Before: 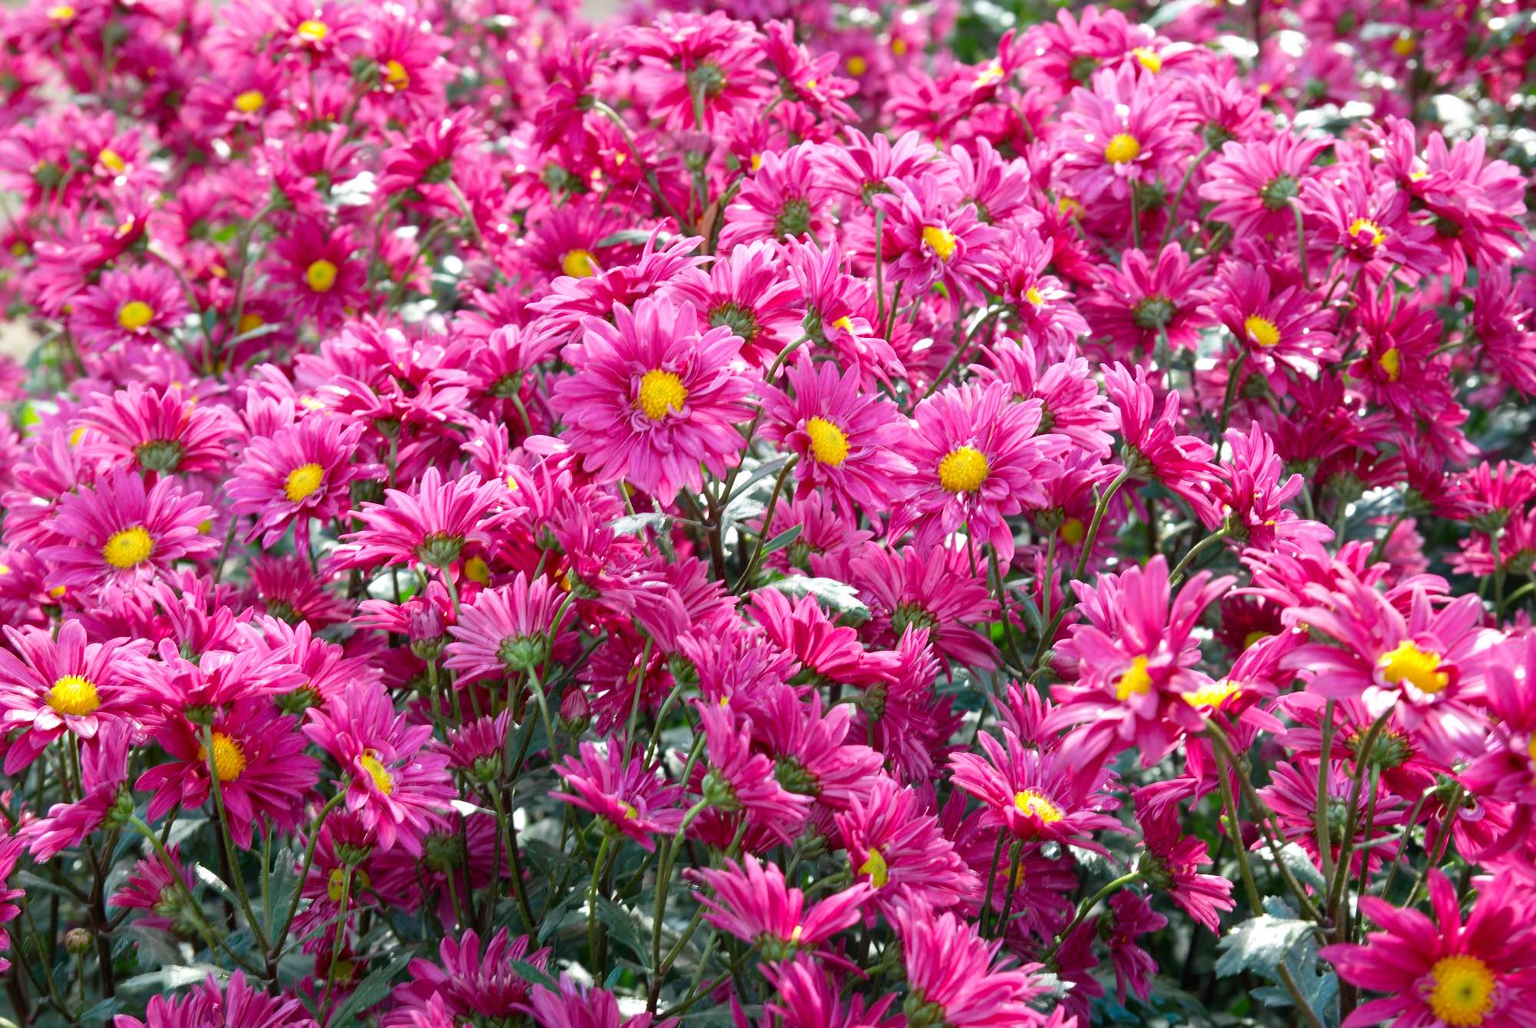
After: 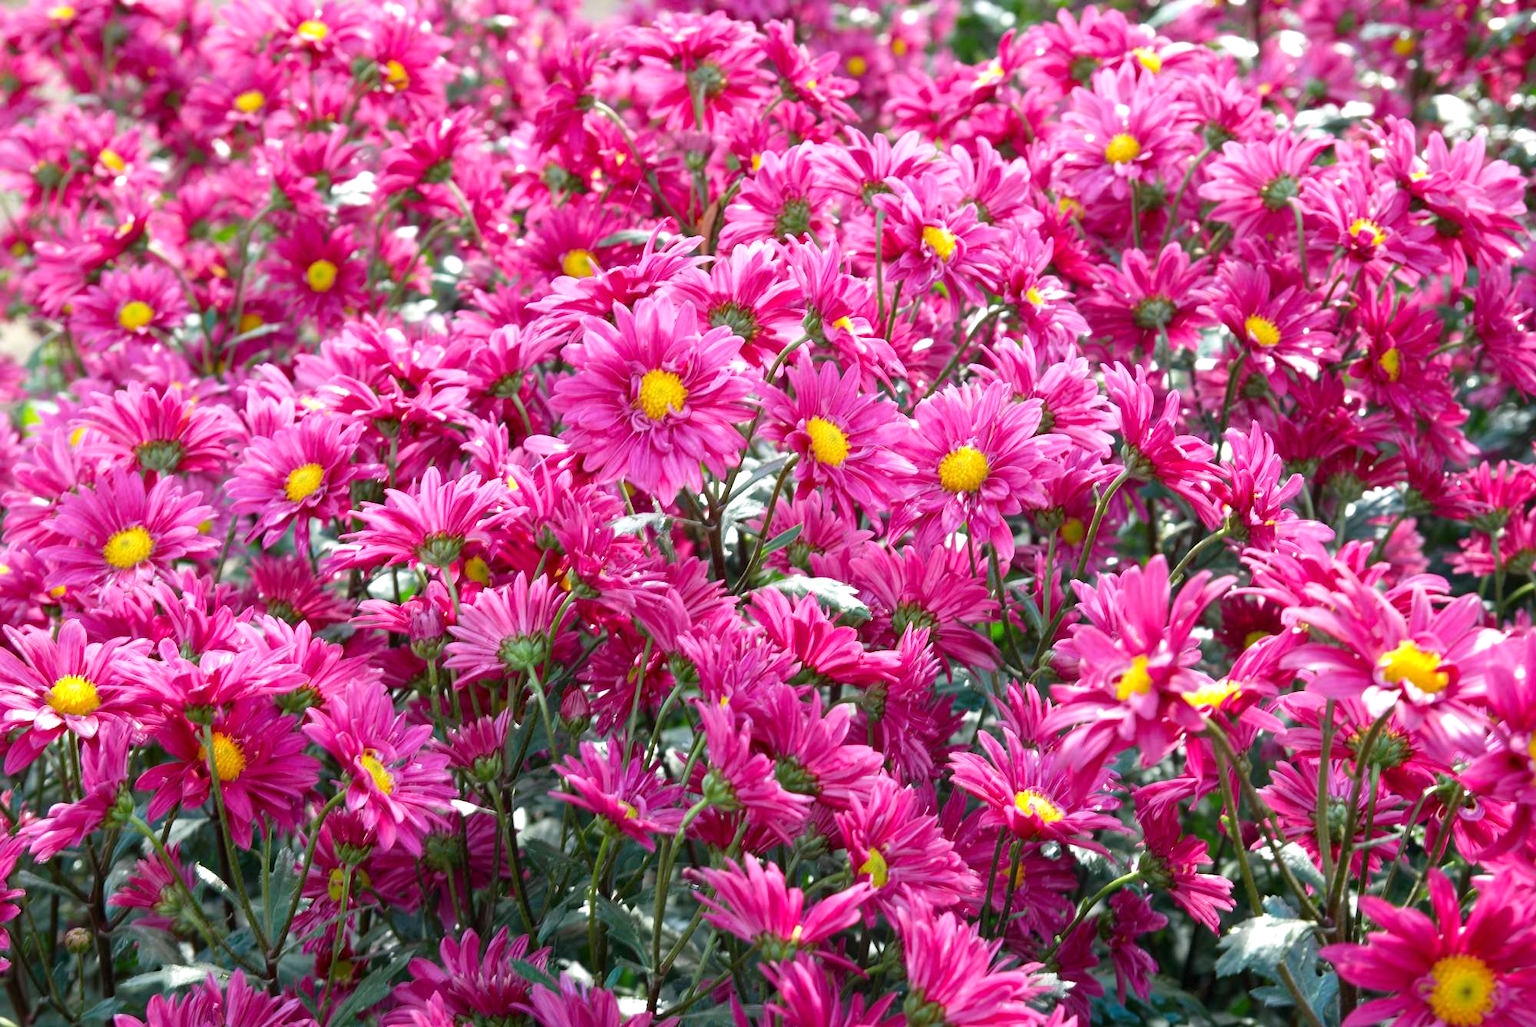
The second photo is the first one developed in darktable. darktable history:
exposure: exposure 0.162 EV, compensate exposure bias true, compensate highlight preservation false
base curve: preserve colors none
